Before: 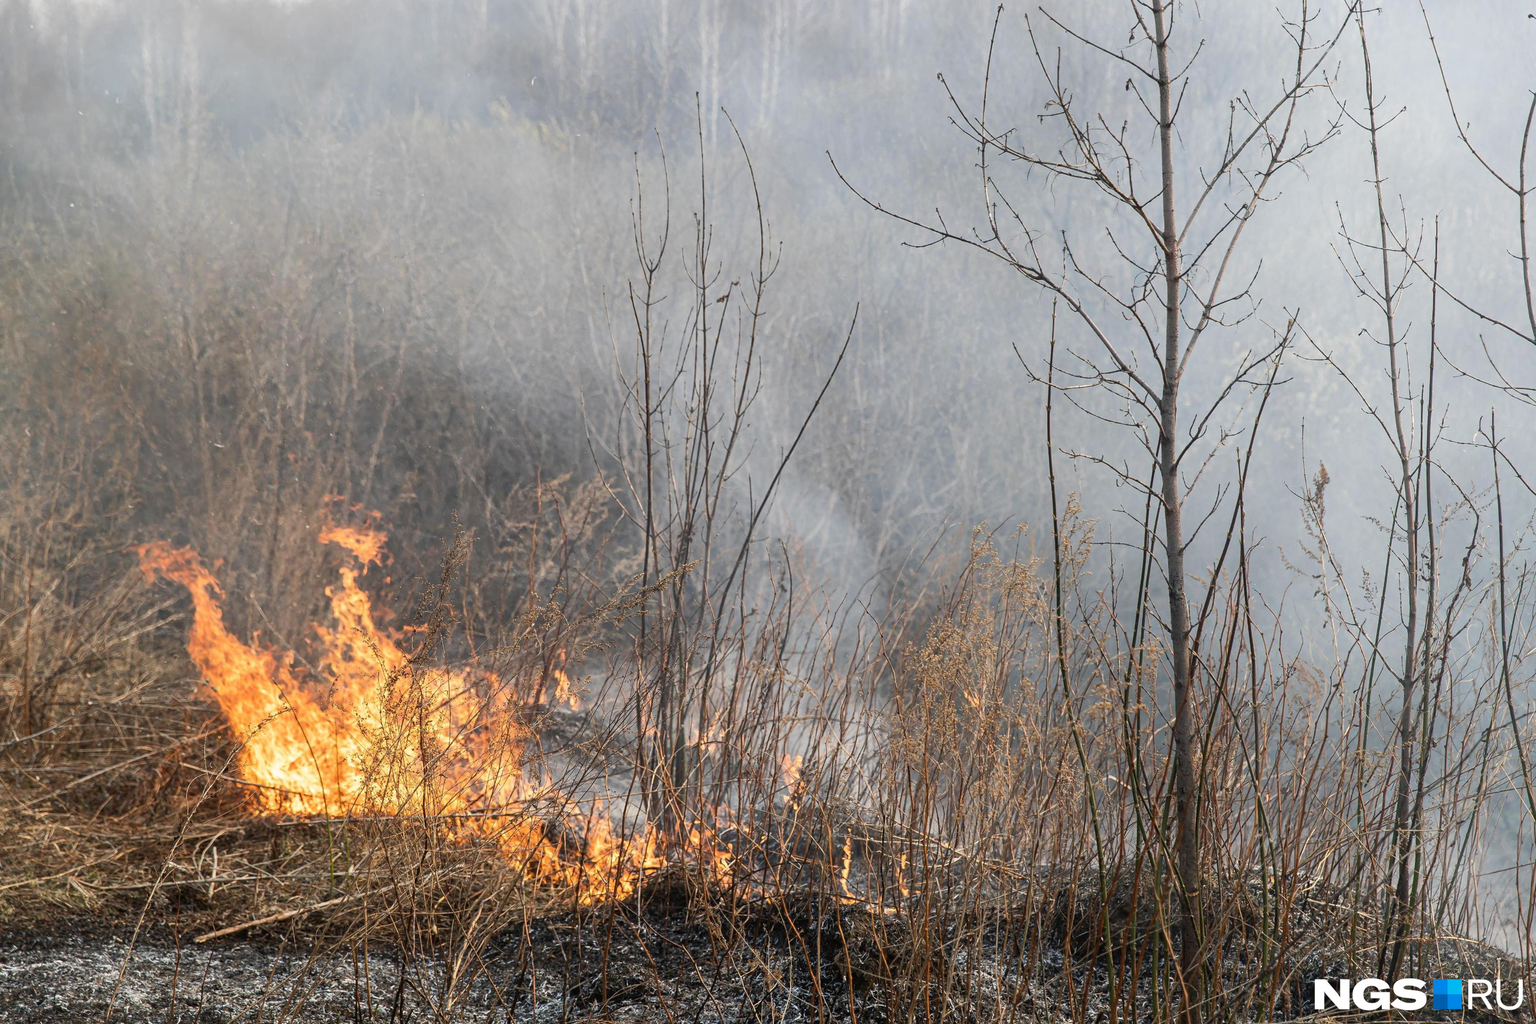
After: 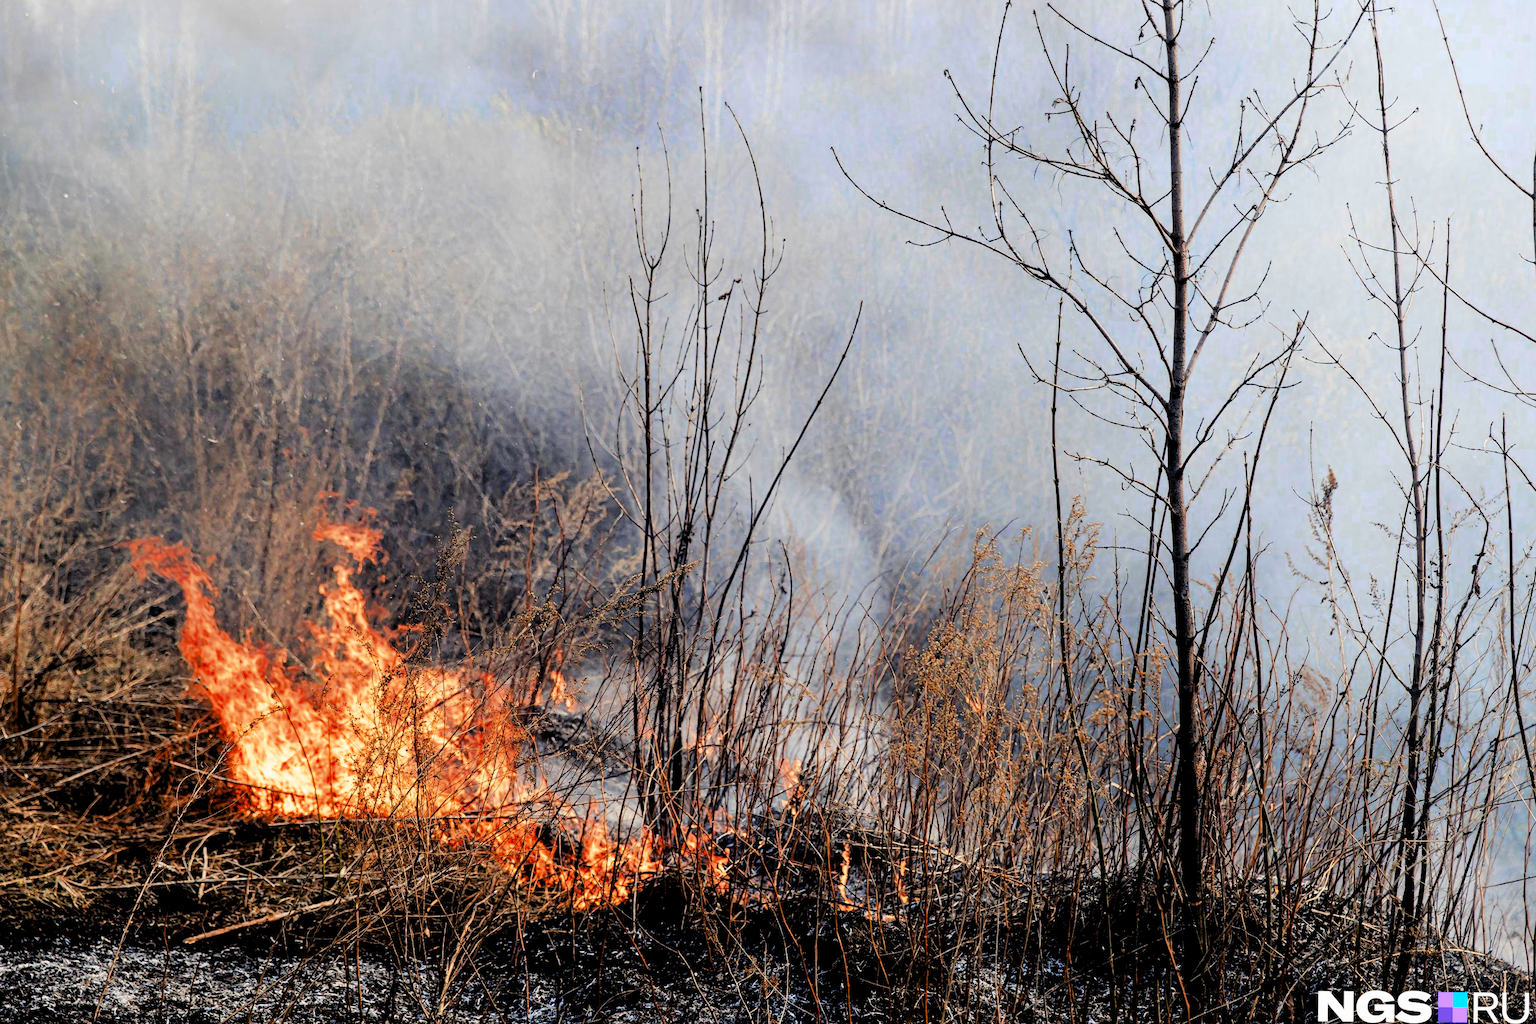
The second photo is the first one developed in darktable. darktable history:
filmic rgb: middle gray luminance 13.81%, black relative exposure -1.98 EV, white relative exposure 3.1 EV, target black luminance 0%, hardness 1.79, latitude 59.09%, contrast 1.714, highlights saturation mix 4.7%, shadows ↔ highlights balance -37.4%, iterations of high-quality reconstruction 0
crop and rotate: angle -0.494°
color zones: curves: ch0 [(0, 0.363) (0.128, 0.373) (0.25, 0.5) (0.402, 0.407) (0.521, 0.525) (0.63, 0.559) (0.729, 0.662) (0.867, 0.471)]; ch1 [(0, 0.515) (0.136, 0.618) (0.25, 0.5) (0.378, 0) (0.516, 0) (0.622, 0.593) (0.737, 0.819) (0.87, 0.593)]; ch2 [(0, 0.529) (0.128, 0.471) (0.282, 0.451) (0.386, 0.662) (0.516, 0.525) (0.633, 0.554) (0.75, 0.62) (0.875, 0.441)]
color balance rgb: shadows lift › luminance -21.648%, shadows lift › chroma 6.695%, shadows lift › hue 268.28°, perceptual saturation grading › global saturation 0.331%, perceptual saturation grading › mid-tones 6.233%, perceptual saturation grading › shadows 71.698%, global vibrance 20%
